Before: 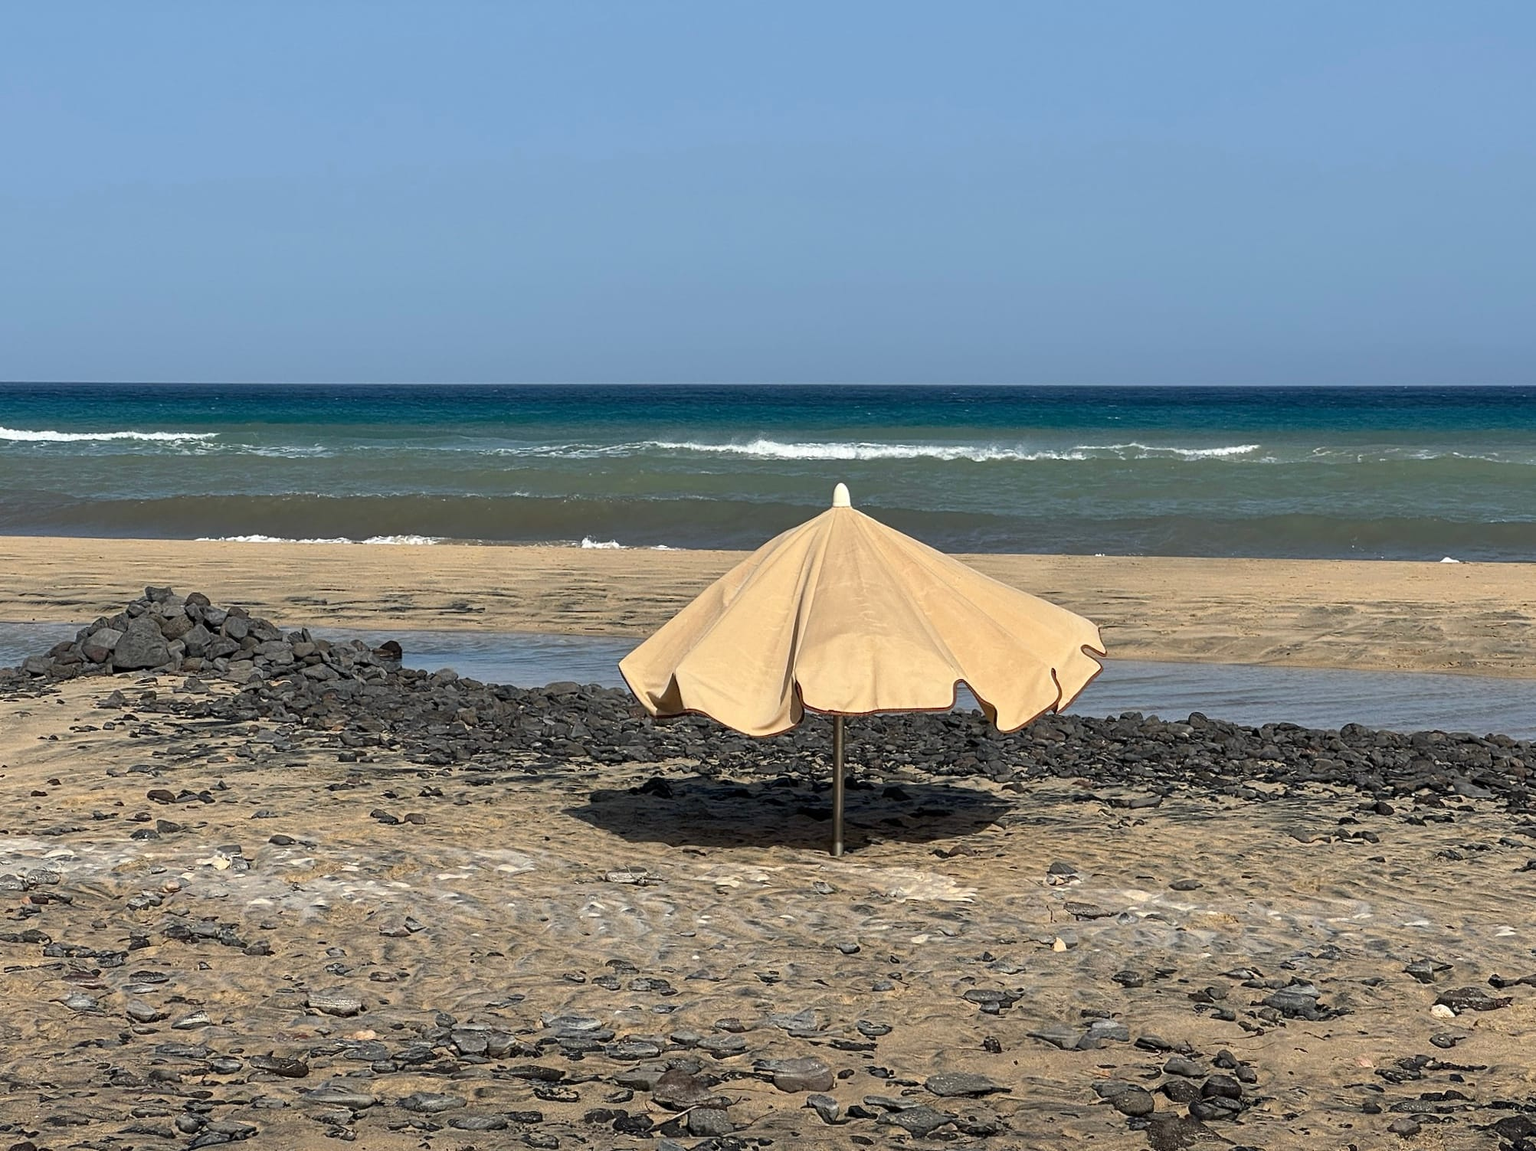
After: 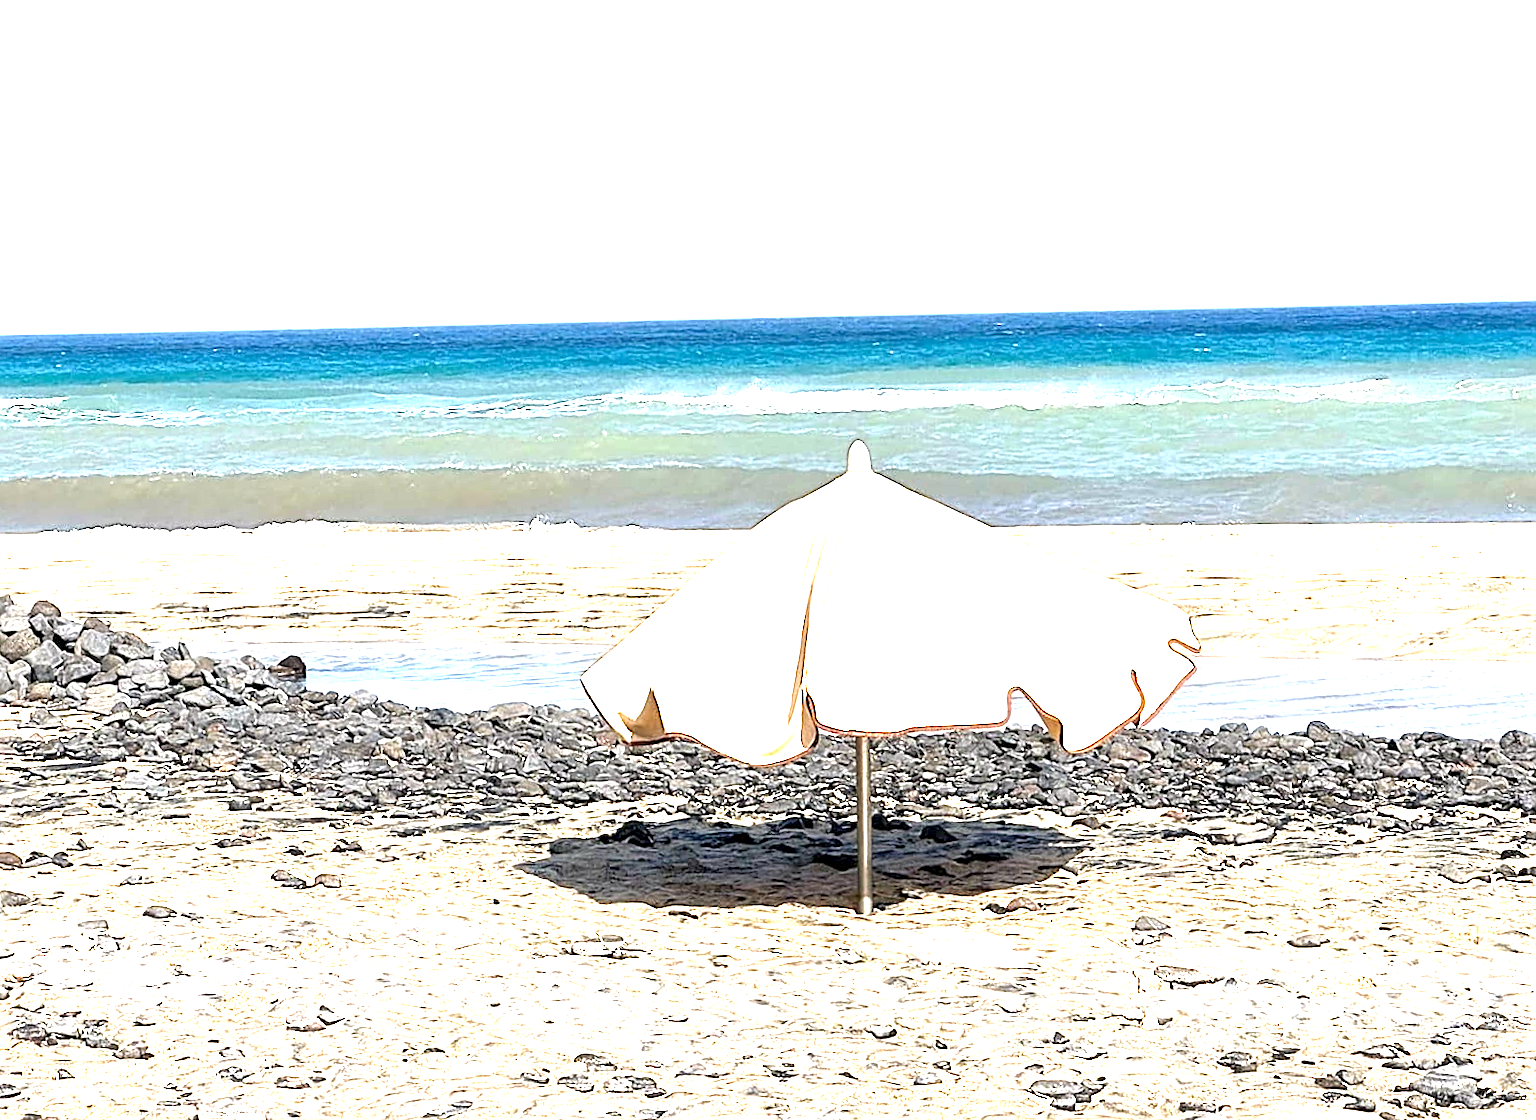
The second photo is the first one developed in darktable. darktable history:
sharpen: on, module defaults
rotate and perspective: rotation -1.42°, crop left 0.016, crop right 0.984, crop top 0.035, crop bottom 0.965
white balance: red 1.009, blue 1.027
crop and rotate: left 10.071%, top 10.071%, right 10.02%, bottom 10.02%
exposure: black level correction 0.001, exposure 2.607 EV, compensate exposure bias true, compensate highlight preservation false
